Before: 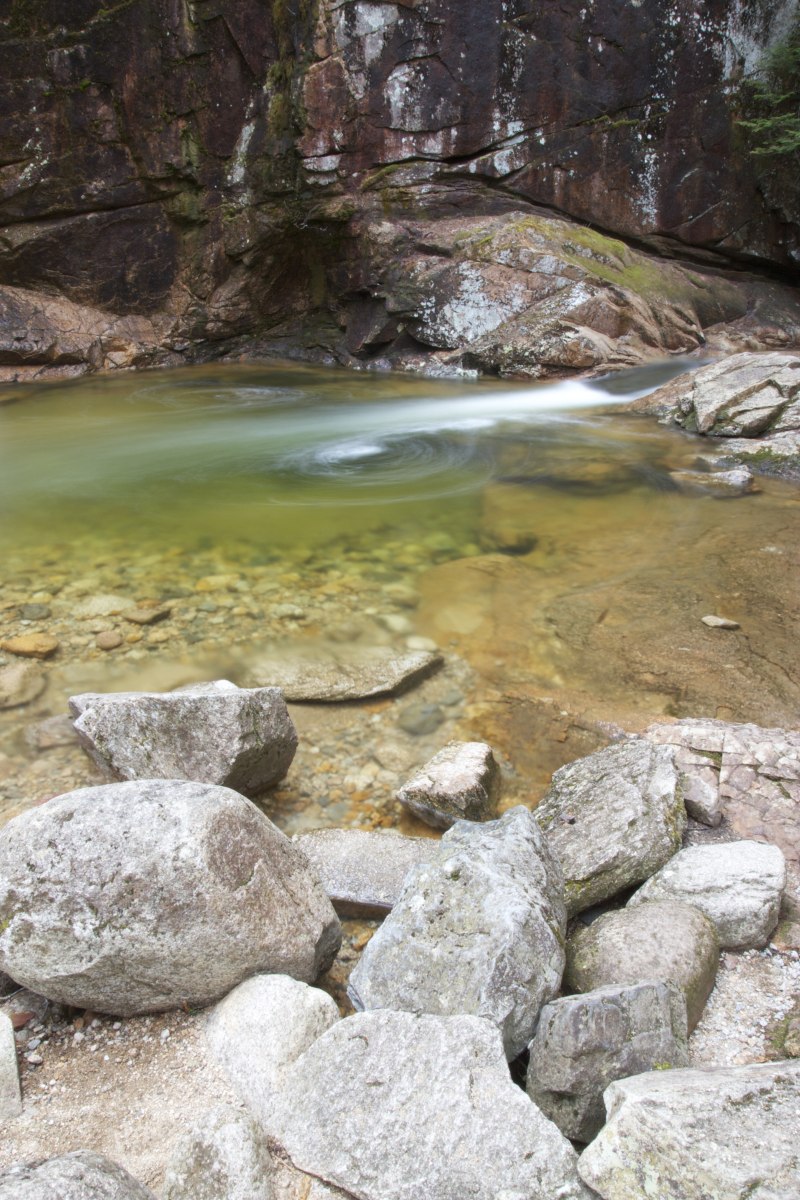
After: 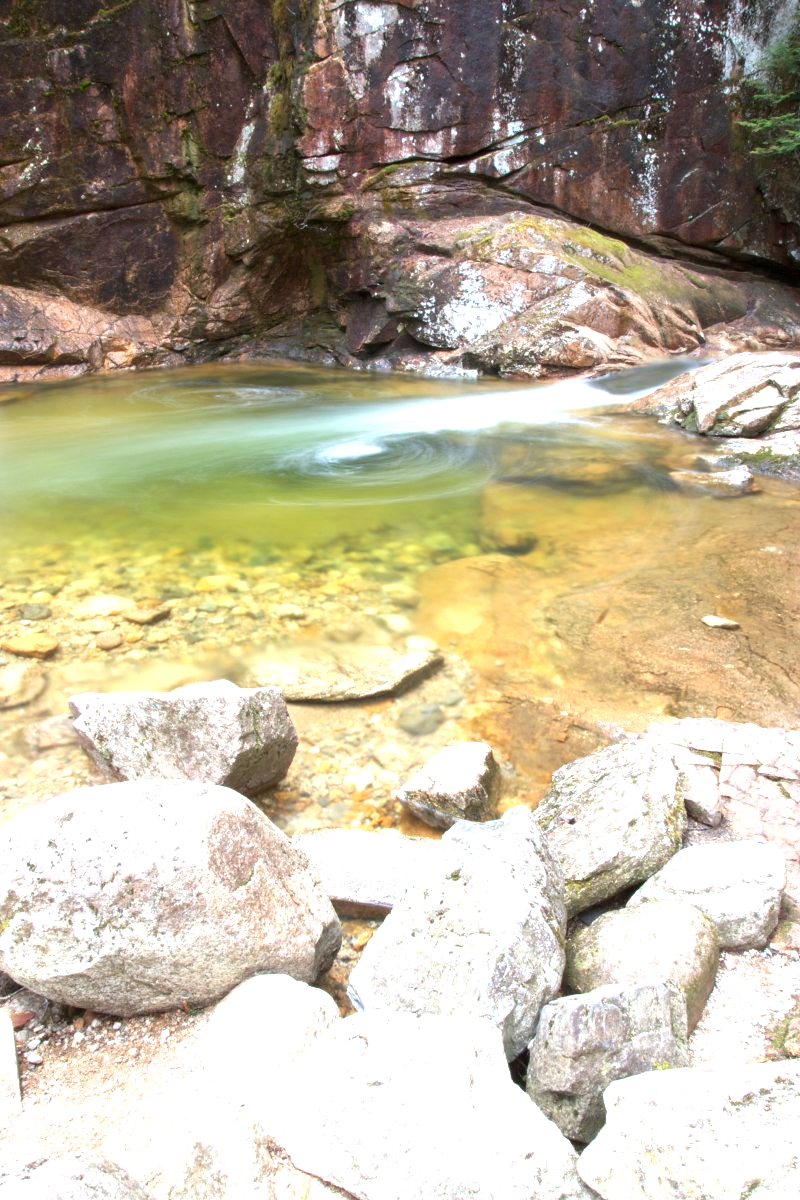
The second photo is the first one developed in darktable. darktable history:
exposure: exposure 1.094 EV, compensate highlight preservation false
color correction: highlights a* -0.141, highlights b* 0.13
